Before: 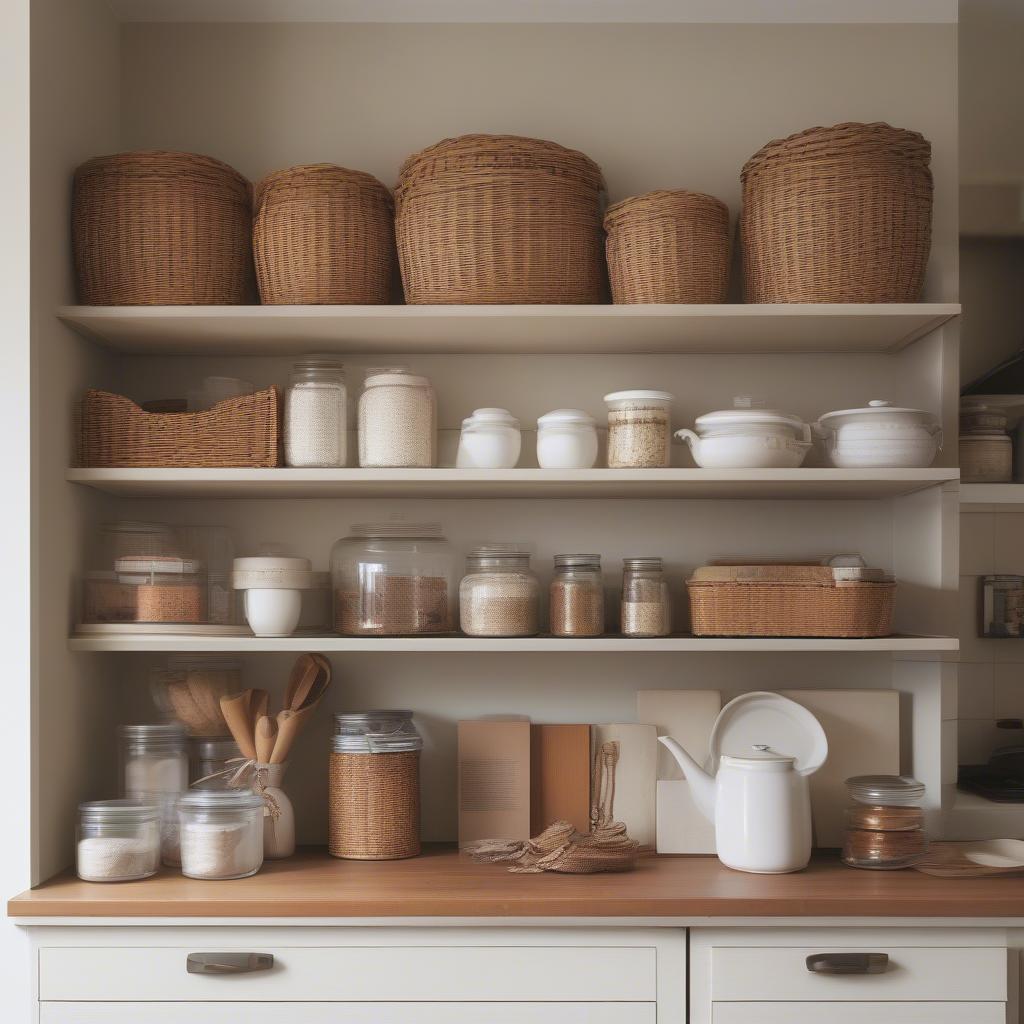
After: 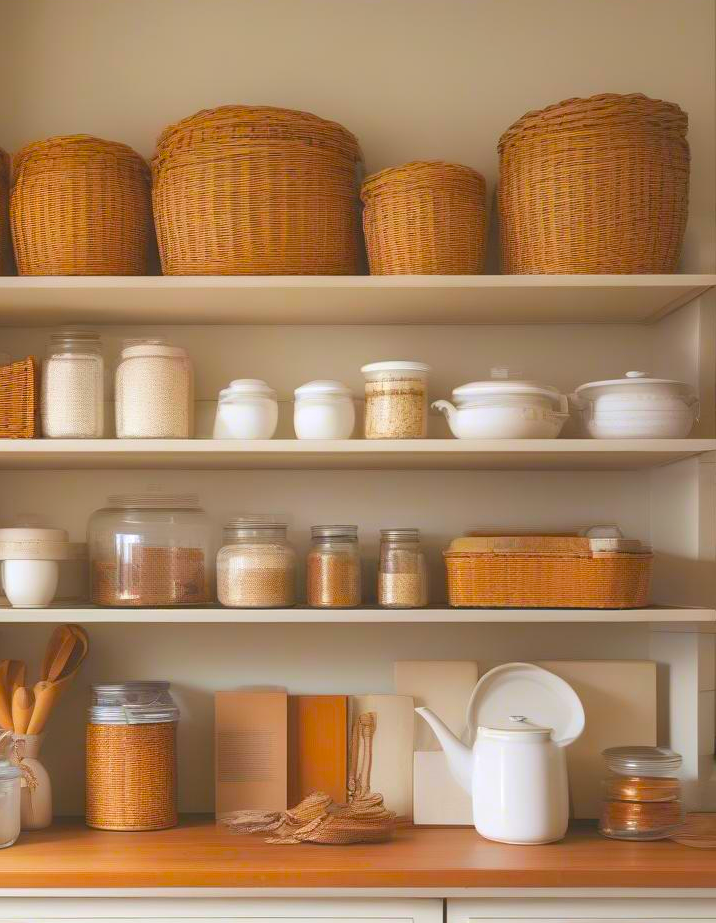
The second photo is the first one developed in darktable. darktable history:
contrast brightness saturation: contrast -0.182, saturation 0.187
crop and rotate: left 23.797%, top 2.851%, right 6.254%, bottom 6.998%
exposure: exposure 0.608 EV, compensate highlight preservation false
color balance rgb: perceptual saturation grading › global saturation 36.122%, global vibrance 20%
